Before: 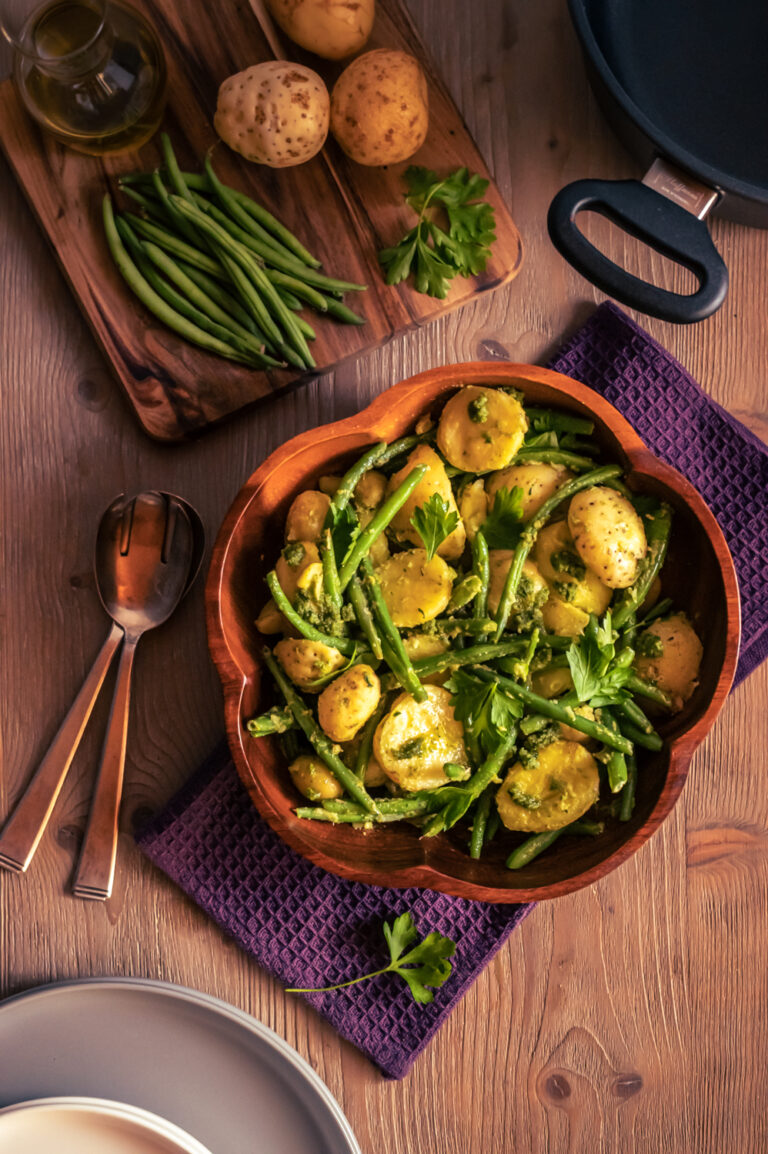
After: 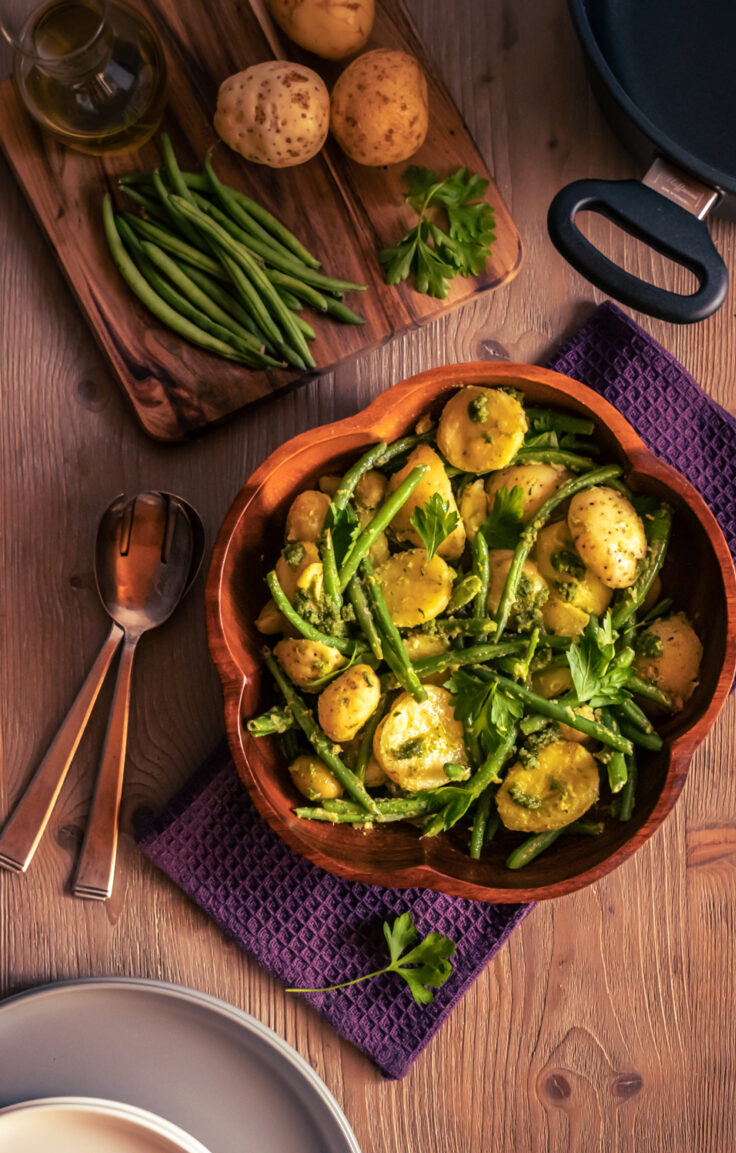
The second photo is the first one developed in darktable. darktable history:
crop: right 4.126%, bottom 0.031%
color balance: on, module defaults
